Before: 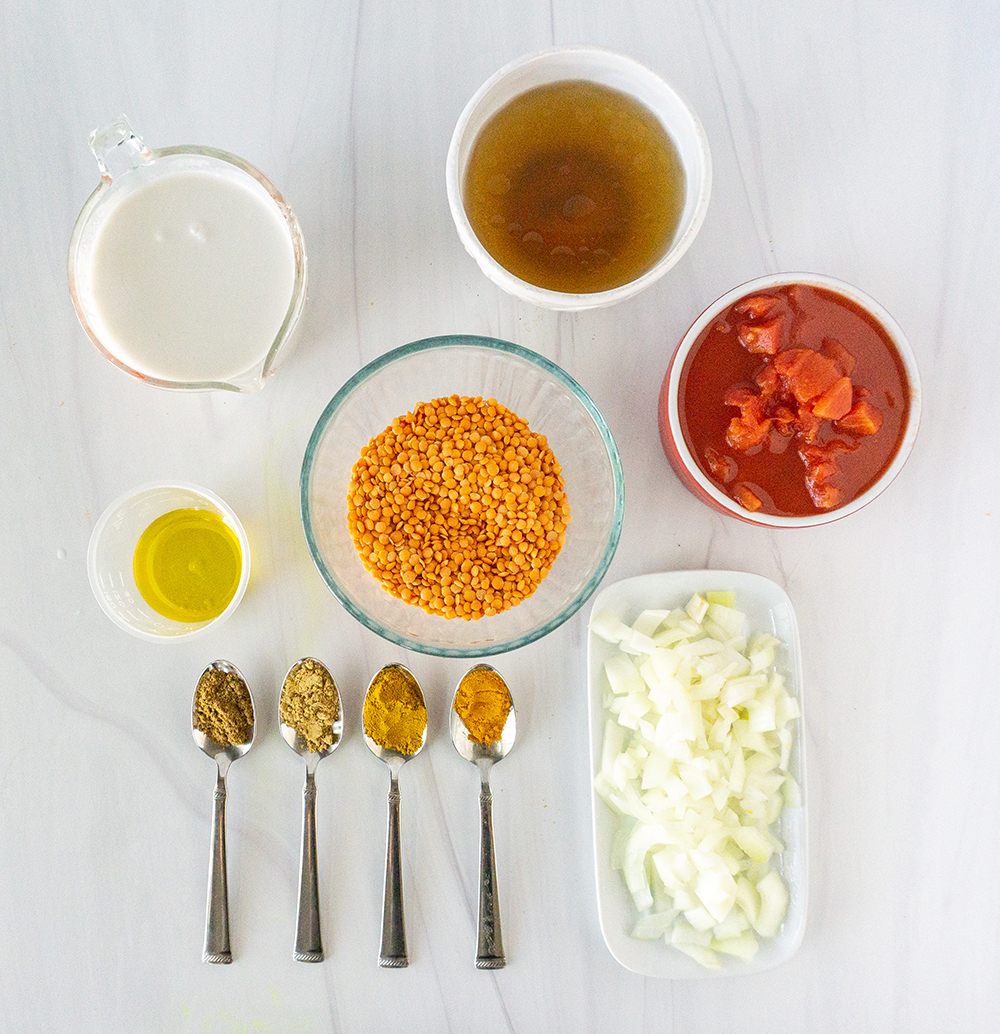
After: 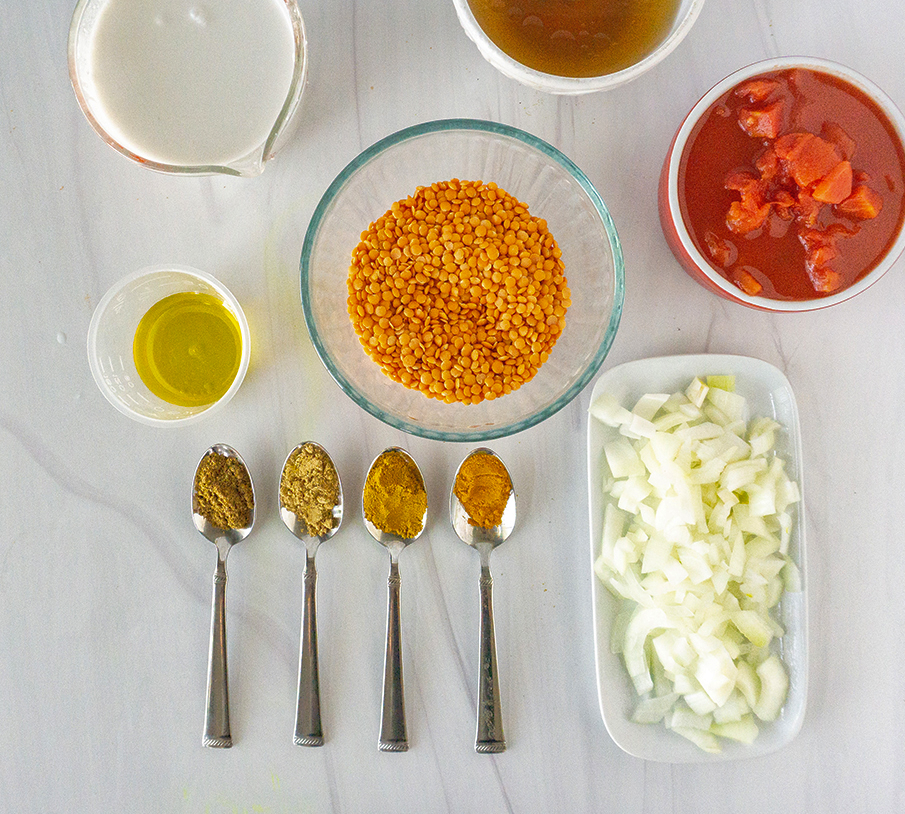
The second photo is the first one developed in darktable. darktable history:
shadows and highlights: on, module defaults
crop: top 20.916%, right 9.437%, bottom 0.316%
